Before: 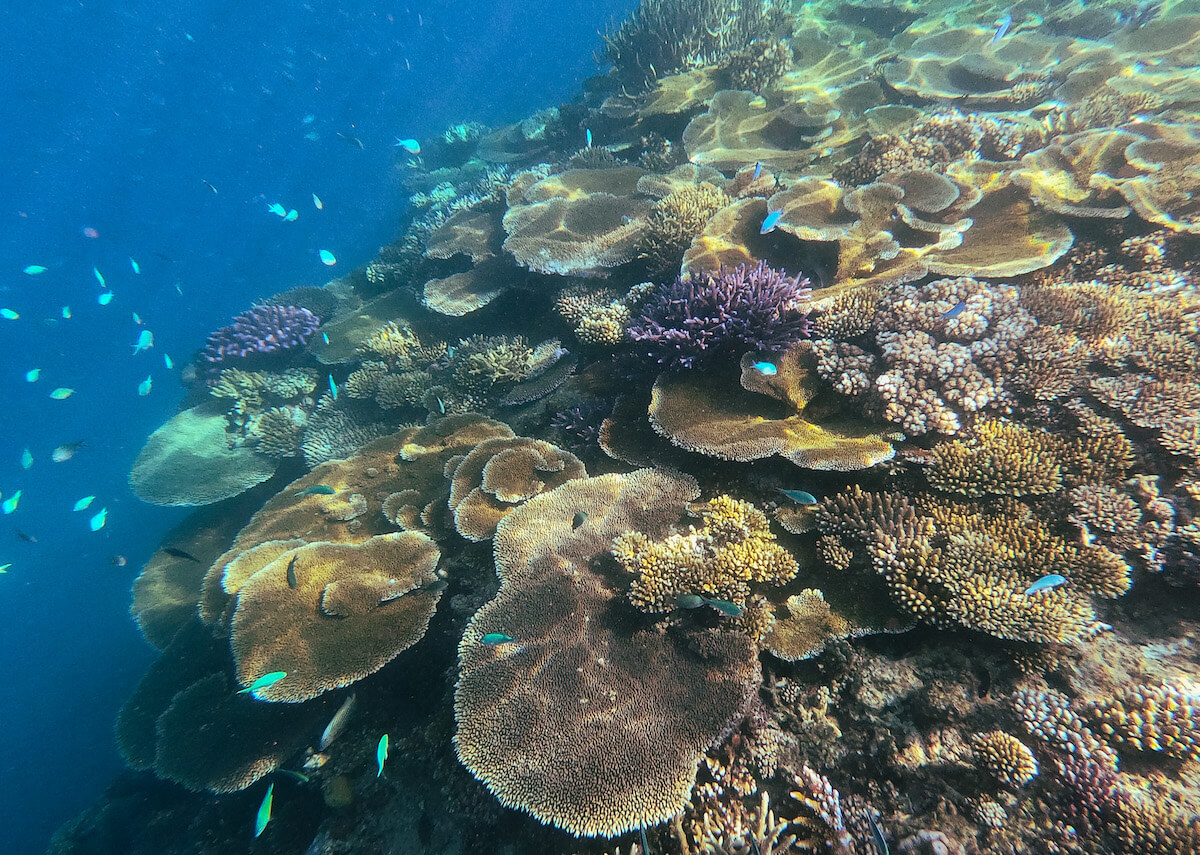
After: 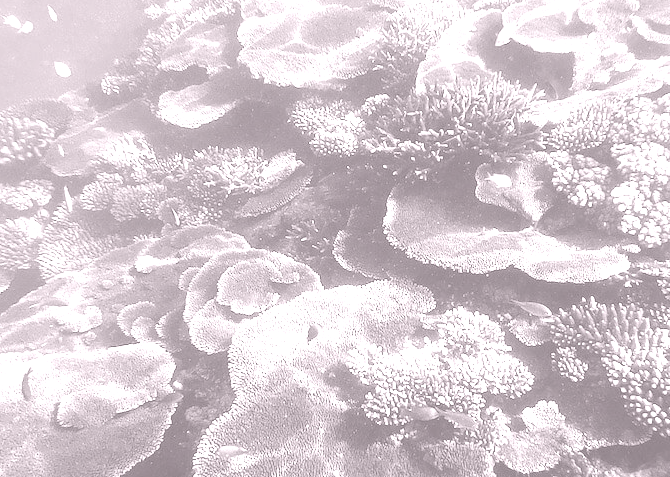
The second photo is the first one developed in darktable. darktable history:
colorize: hue 25.2°, saturation 83%, source mix 82%, lightness 79%, version 1
crop and rotate: left 22.13%, top 22.054%, right 22.026%, bottom 22.102%
tone equalizer: on, module defaults
